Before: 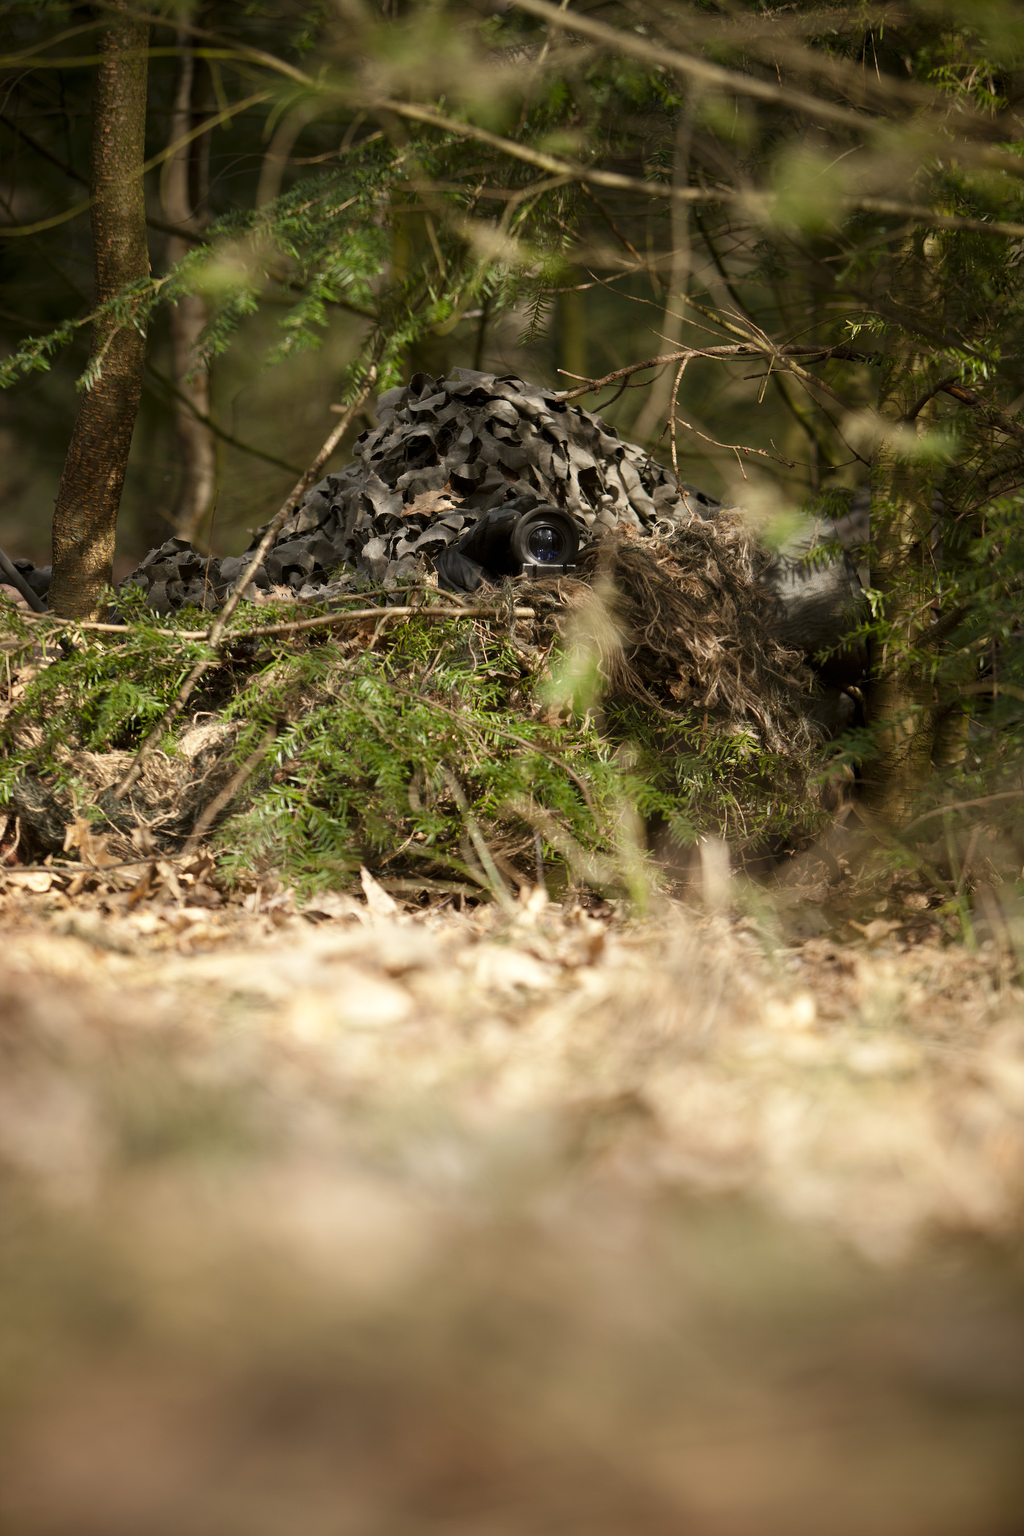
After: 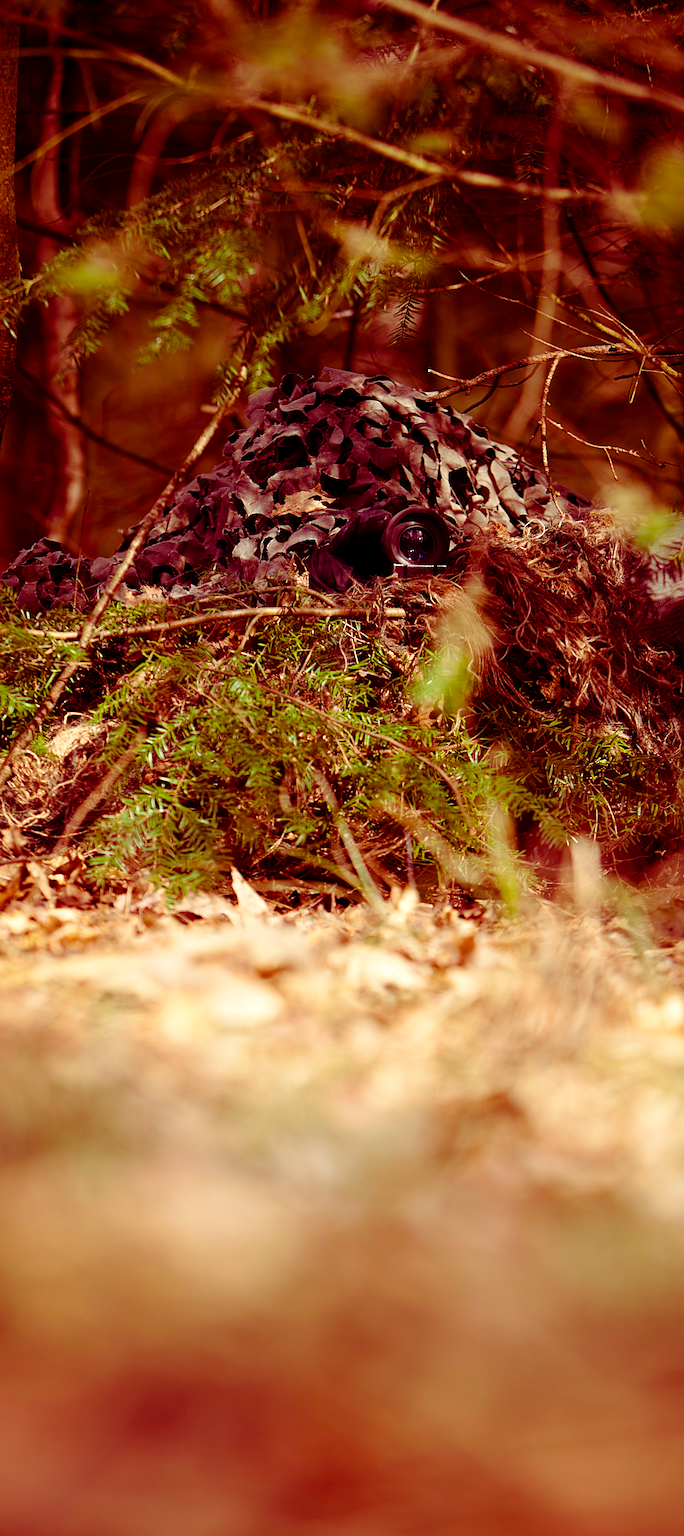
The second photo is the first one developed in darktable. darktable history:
crop and rotate: left 12.689%, right 20.462%
sharpen: on, module defaults
color balance rgb: shadows lift › luminance -19.065%, shadows lift › chroma 35.259%, perceptual saturation grading › global saturation 30.098%
